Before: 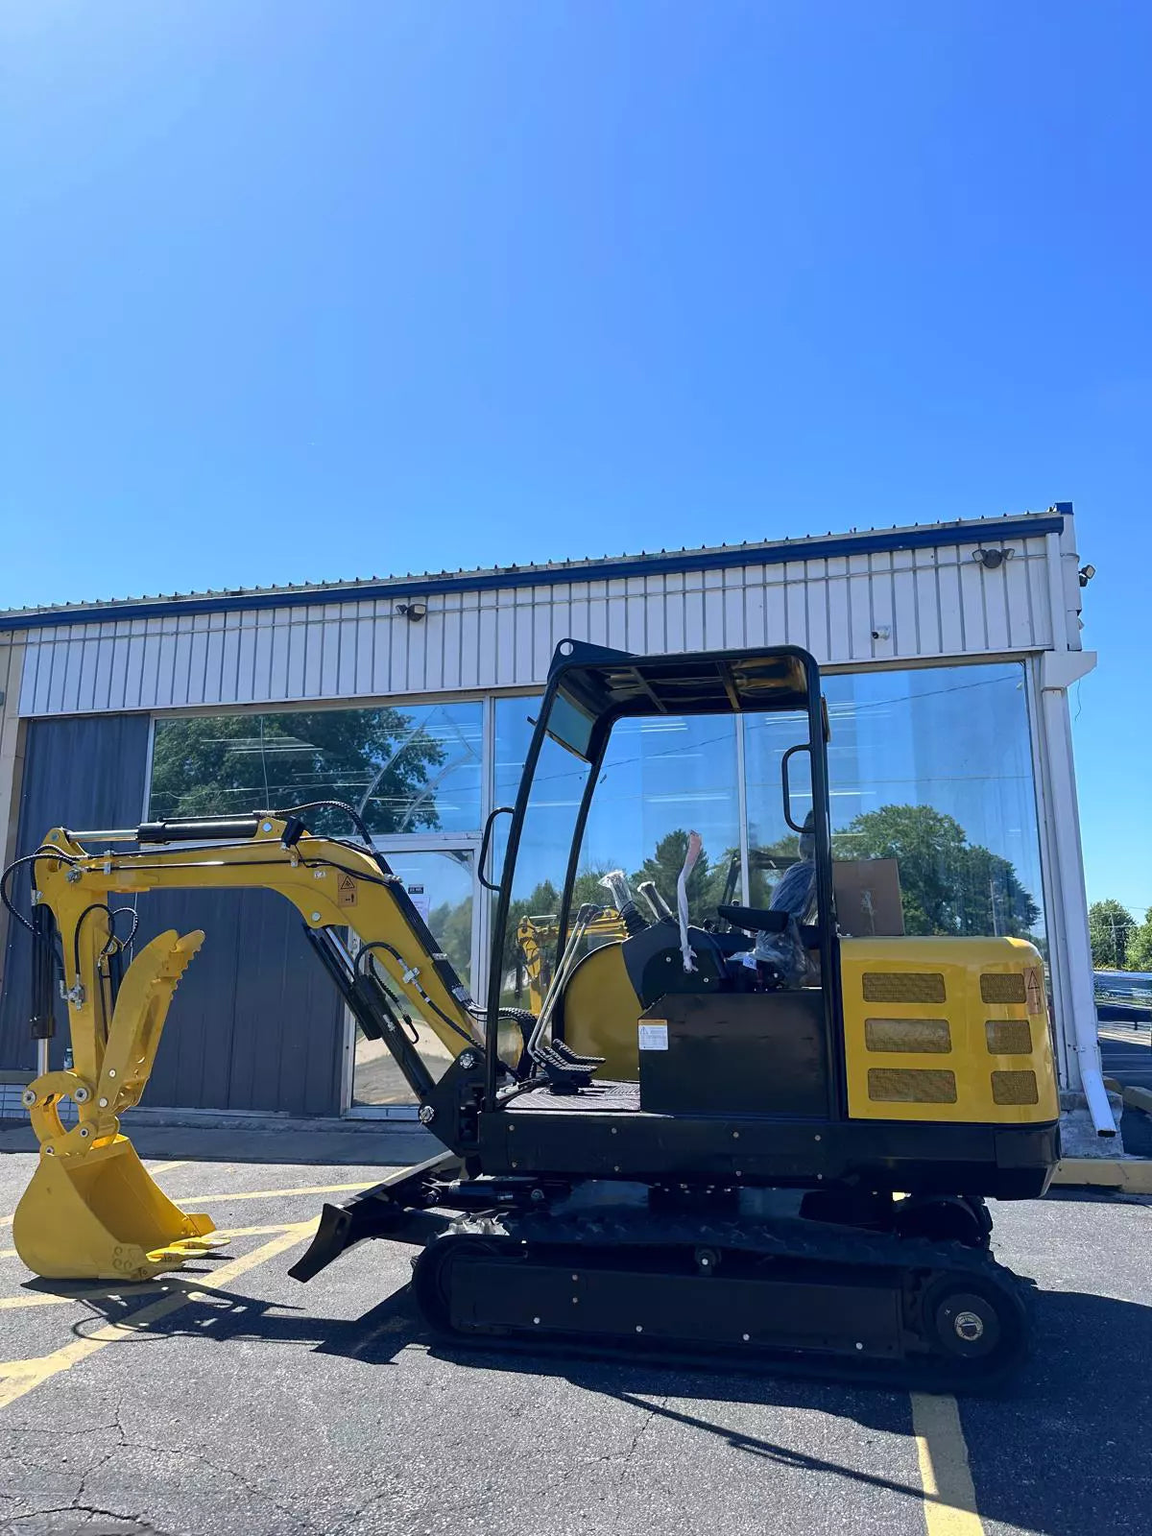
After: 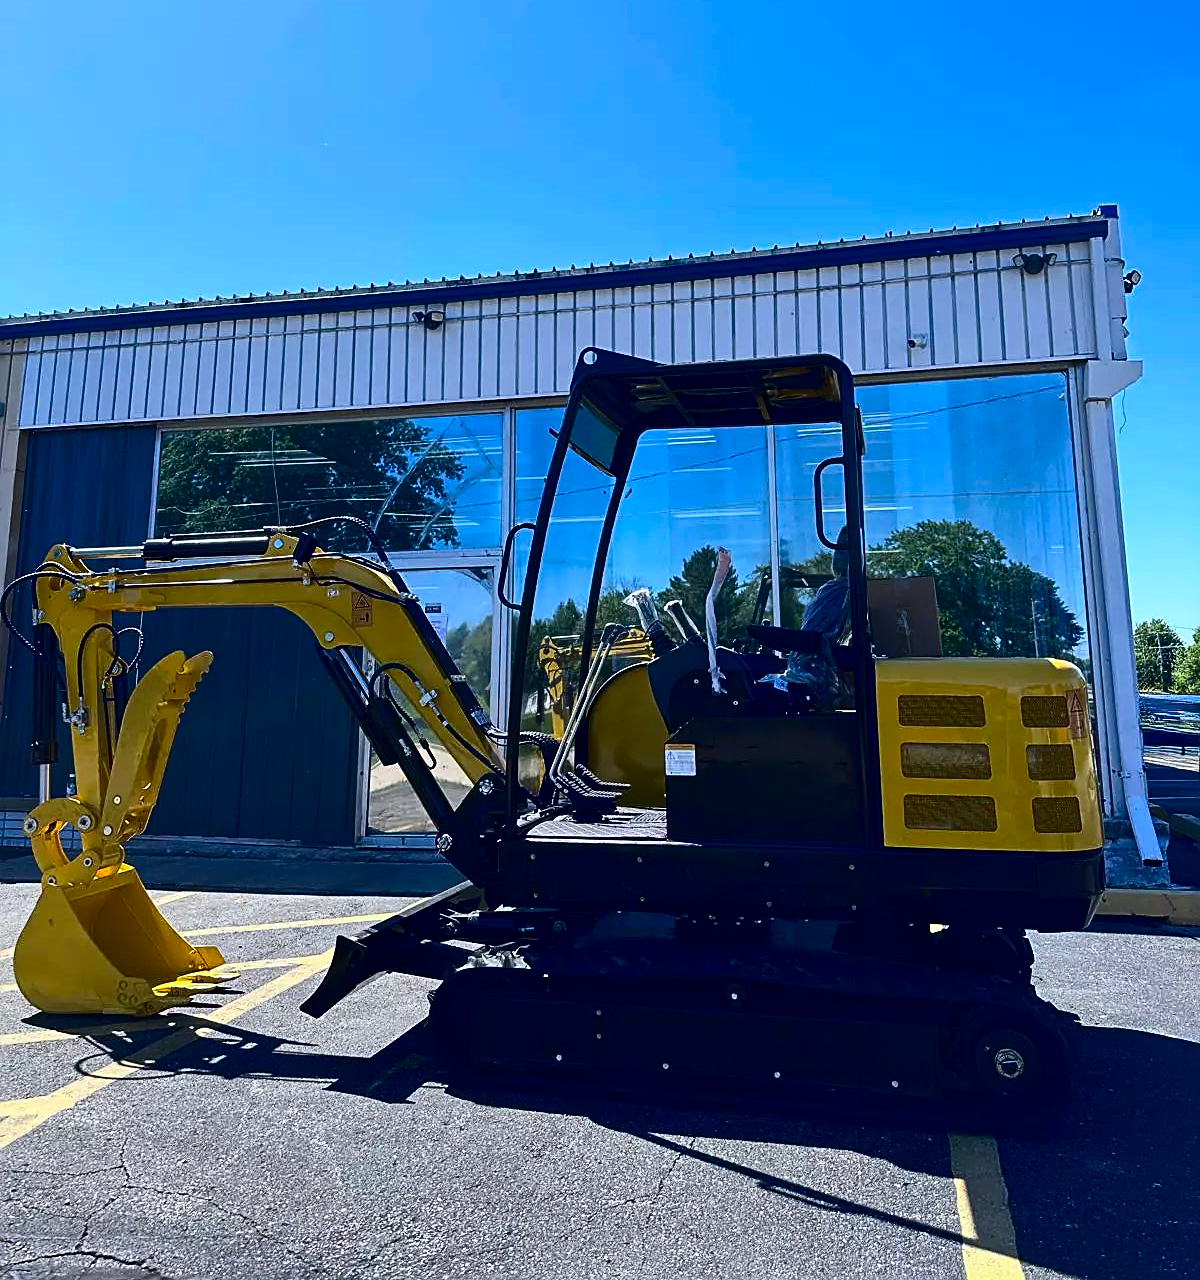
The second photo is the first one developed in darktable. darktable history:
contrast brightness saturation: contrast 0.22, brightness -0.19, saturation 0.24
crop and rotate: top 19.998%
white balance: red 0.98, blue 1.034
sharpen: on, module defaults
